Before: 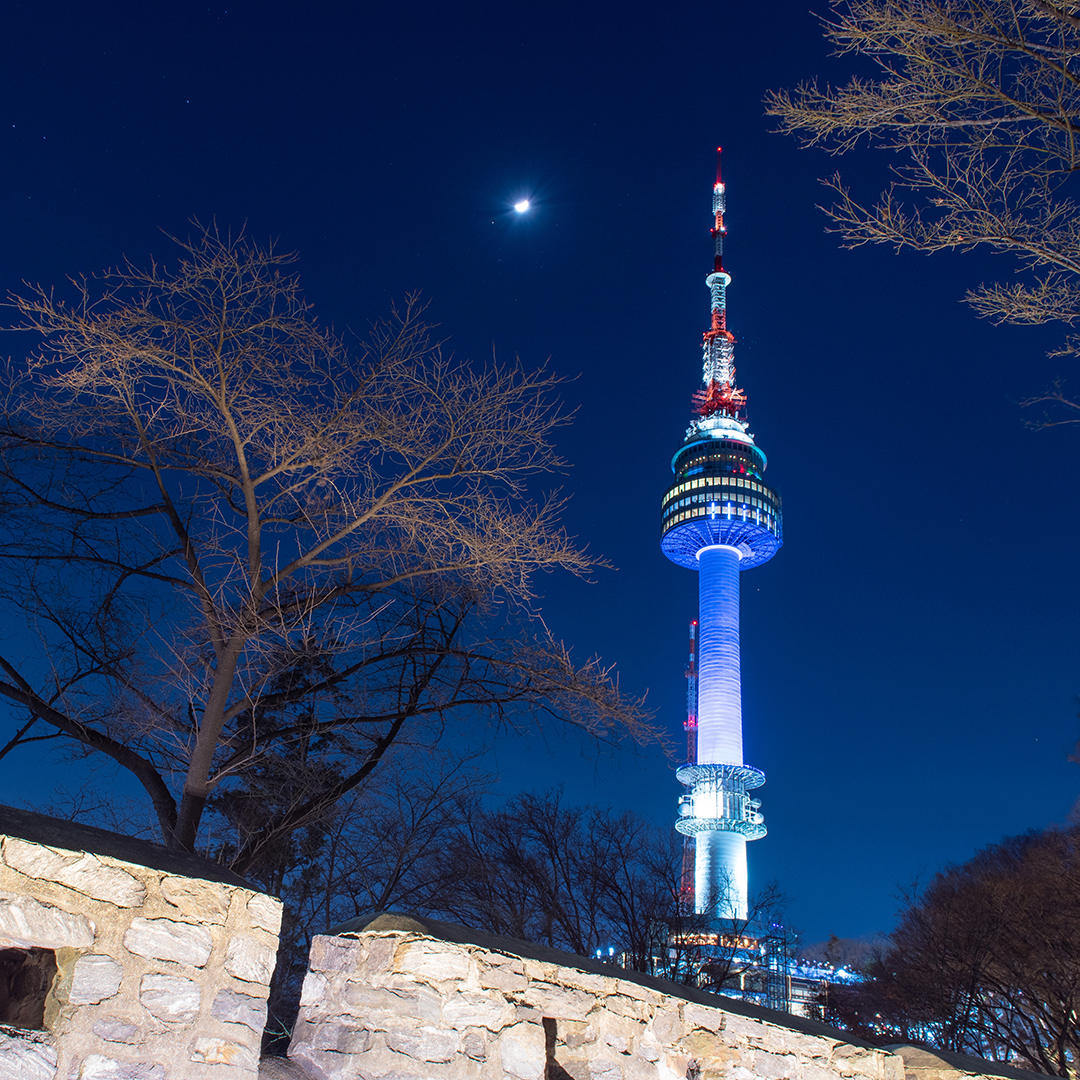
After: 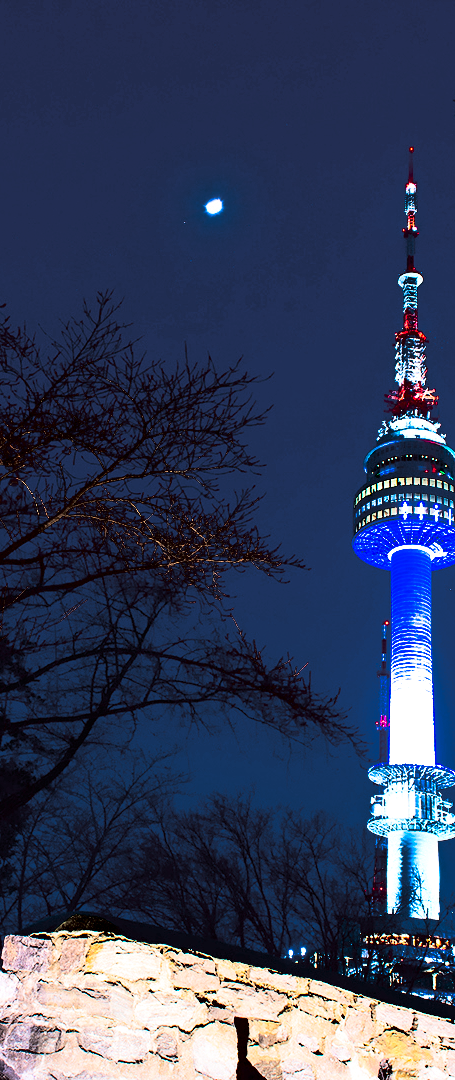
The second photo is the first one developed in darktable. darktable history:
contrast brightness saturation: contrast 0.77, brightness -1, saturation 1
local contrast: mode bilateral grid, contrast 20, coarseness 50, detail 132%, midtone range 0.2
split-toning: shadows › hue 36°, shadows › saturation 0.05, highlights › hue 10.8°, highlights › saturation 0.15, compress 40%
crop: left 28.583%, right 29.231%
